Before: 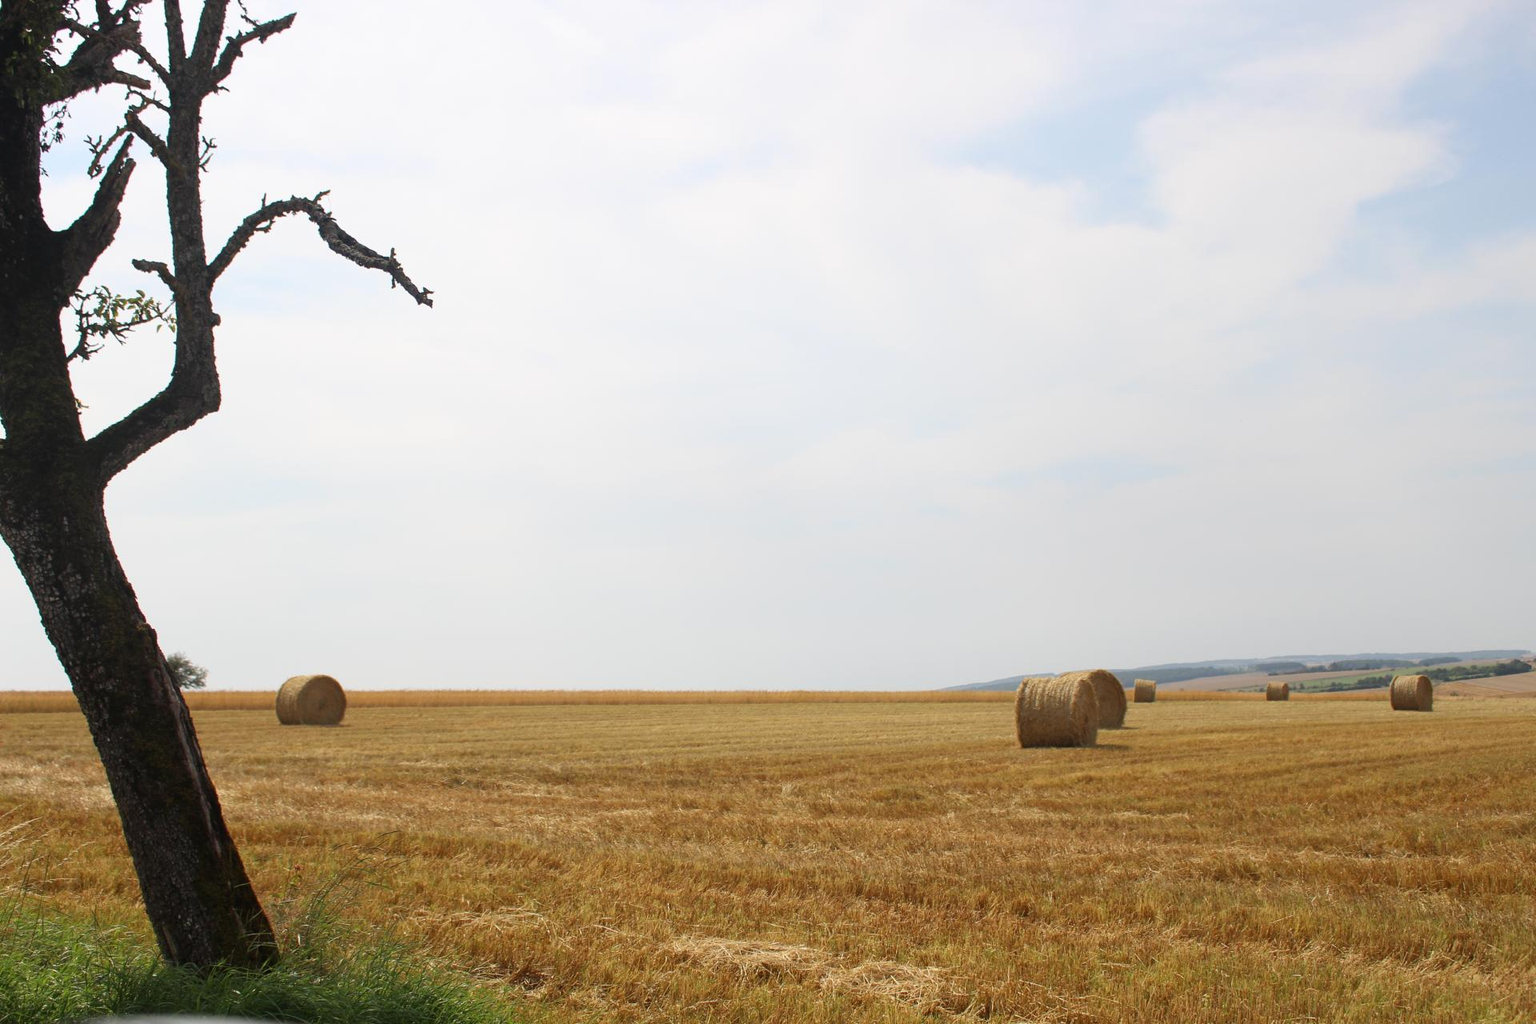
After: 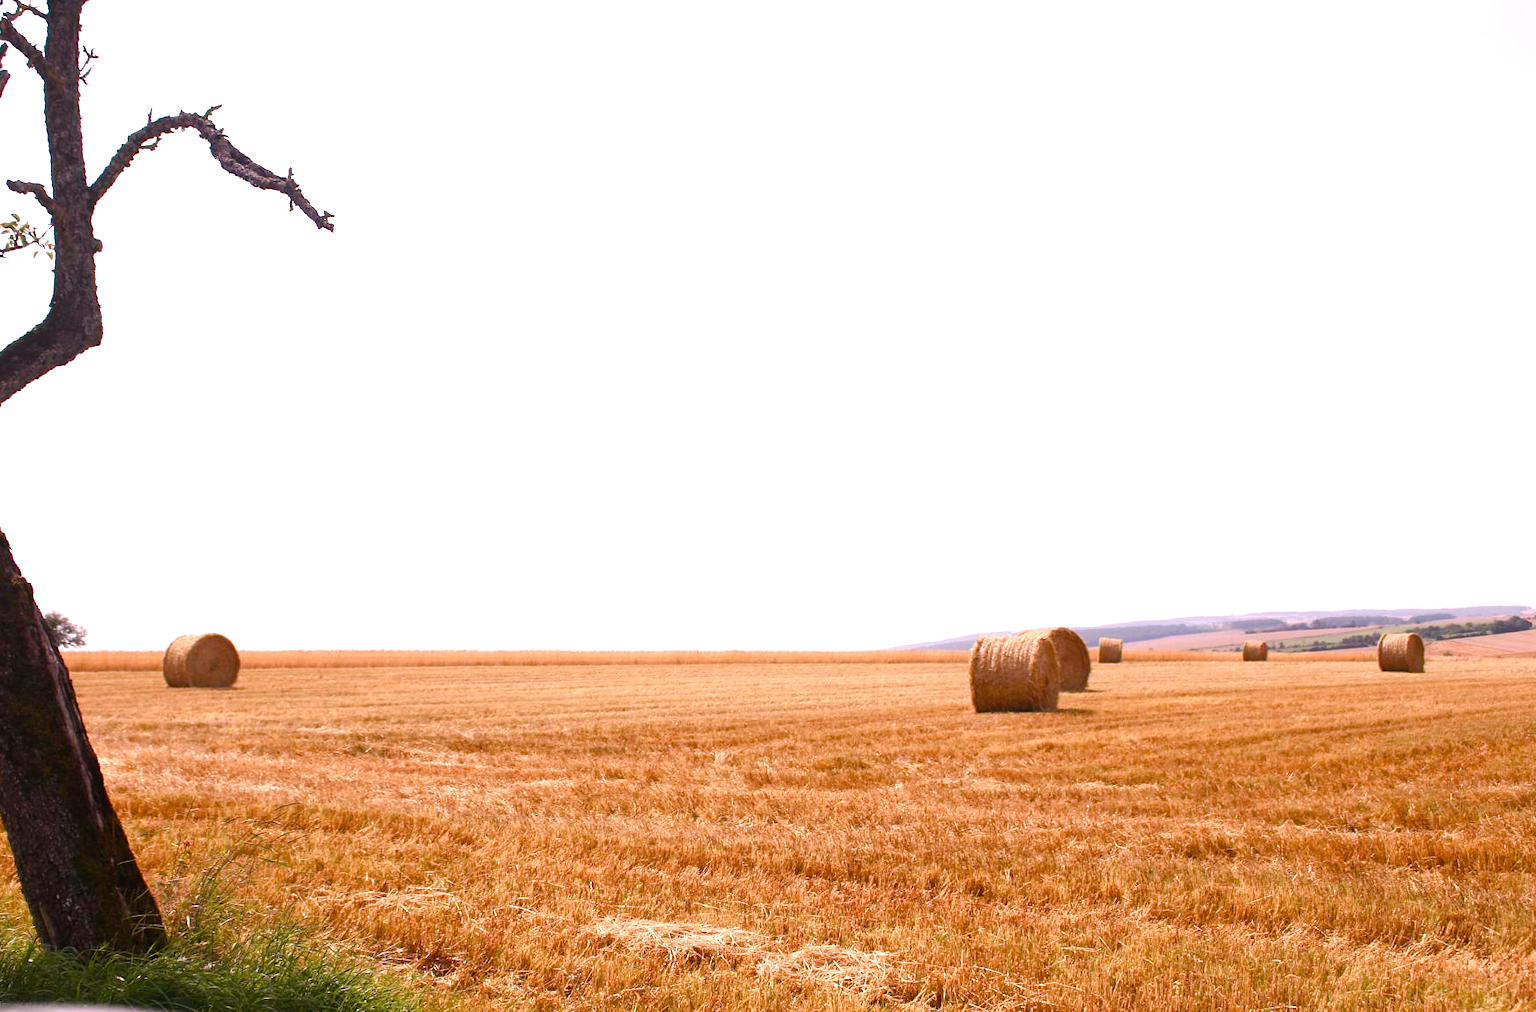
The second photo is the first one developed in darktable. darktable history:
crop and rotate: left 8.262%, top 9.226%
white balance: red 1.188, blue 1.11
color balance rgb: perceptual saturation grading › global saturation 20%, perceptual saturation grading › highlights -50%, perceptual saturation grading › shadows 30%, perceptual brilliance grading › global brilliance 10%, perceptual brilliance grading › shadows 15%
tone equalizer: -8 EV -0.417 EV, -7 EV -0.389 EV, -6 EV -0.333 EV, -5 EV -0.222 EV, -3 EV 0.222 EV, -2 EV 0.333 EV, -1 EV 0.389 EV, +0 EV 0.417 EV, edges refinement/feathering 500, mask exposure compensation -1.57 EV, preserve details no
